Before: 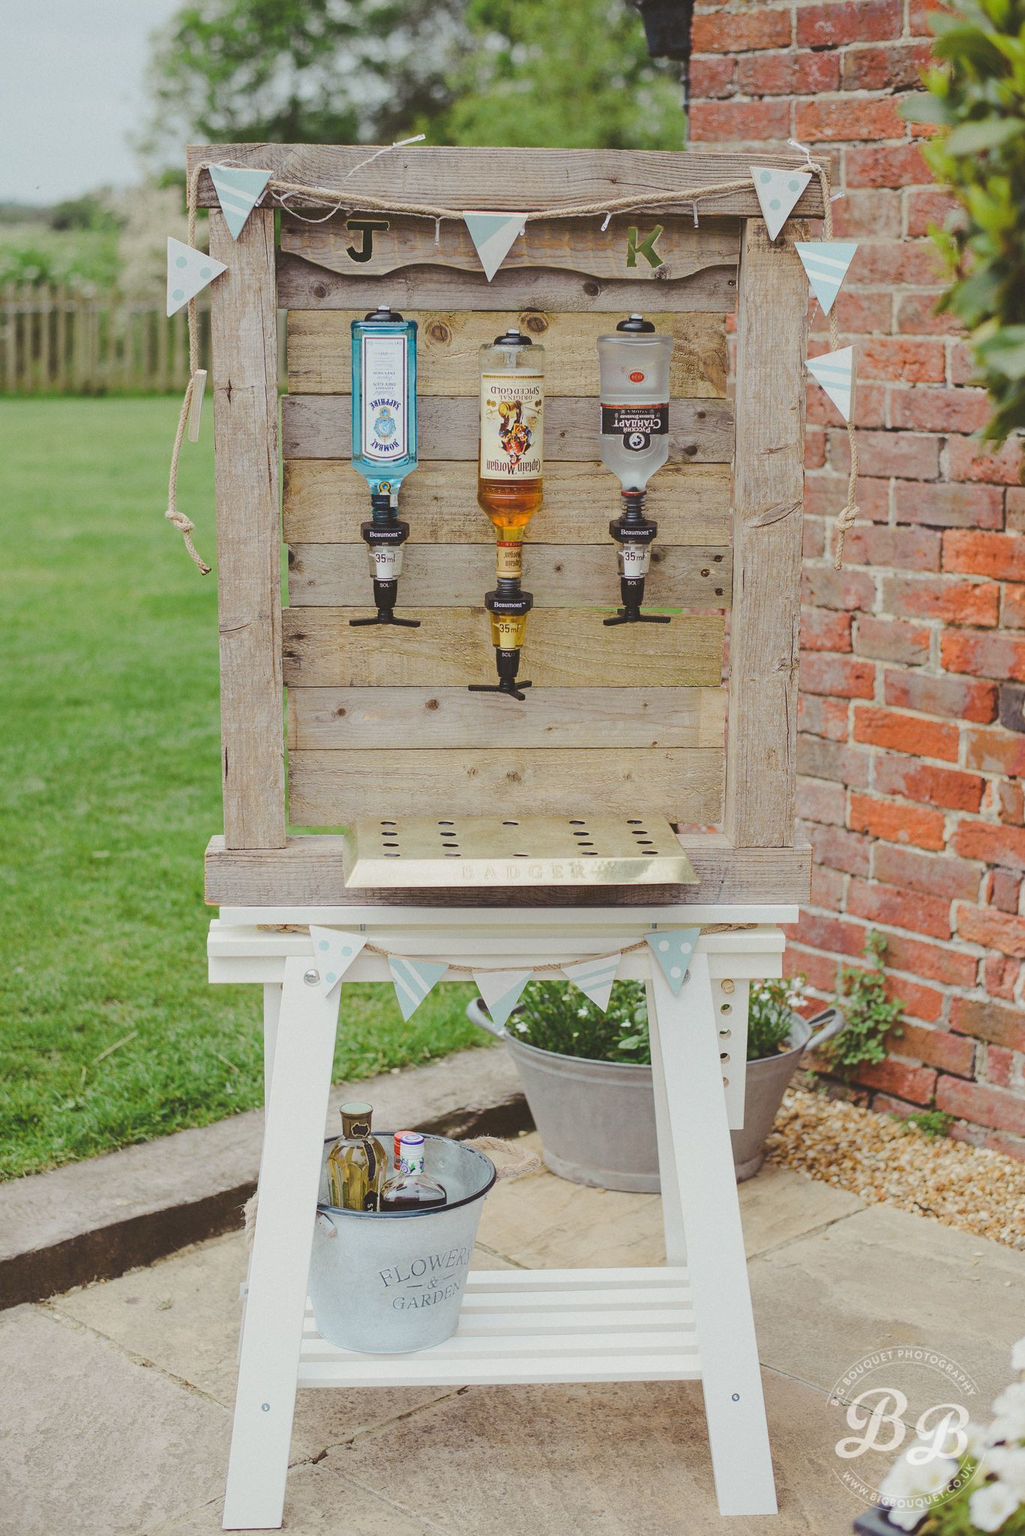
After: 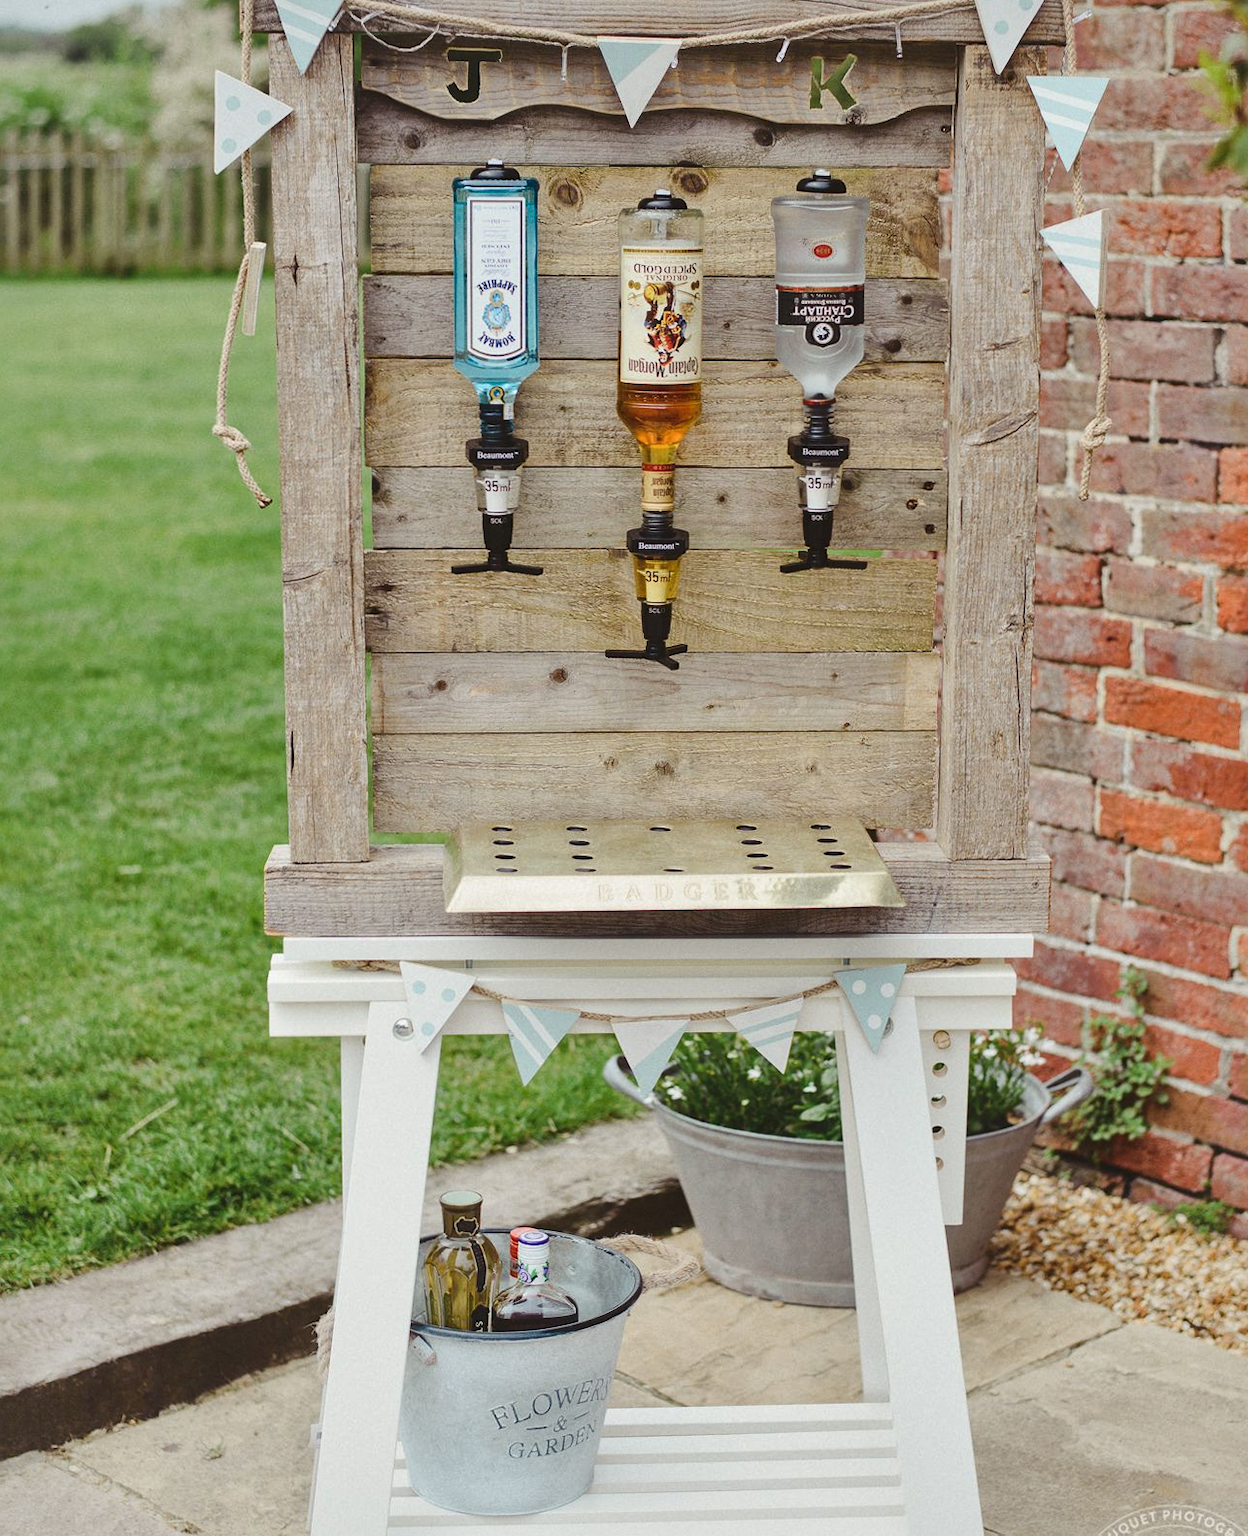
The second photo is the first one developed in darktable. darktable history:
crop and rotate: angle 0.084°, top 11.857%, right 5.697%, bottom 10.722%
local contrast: mode bilateral grid, contrast 25, coarseness 61, detail 152%, midtone range 0.2
